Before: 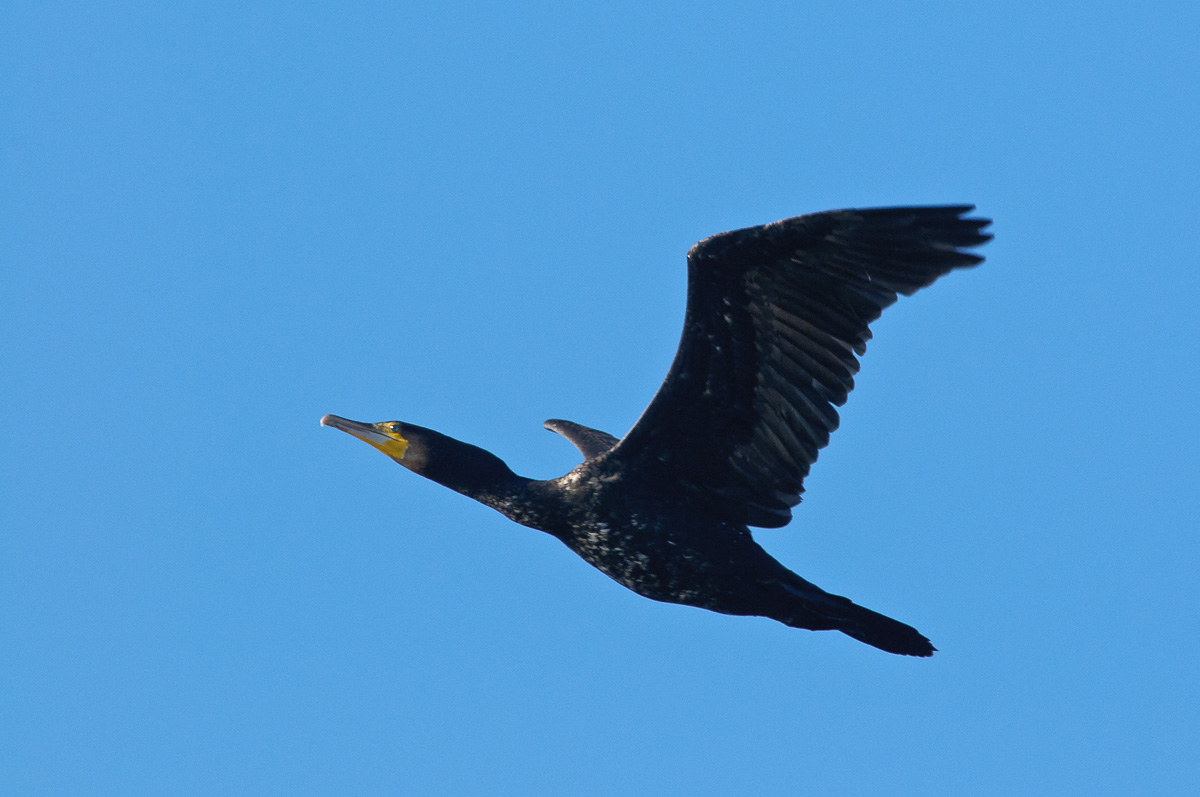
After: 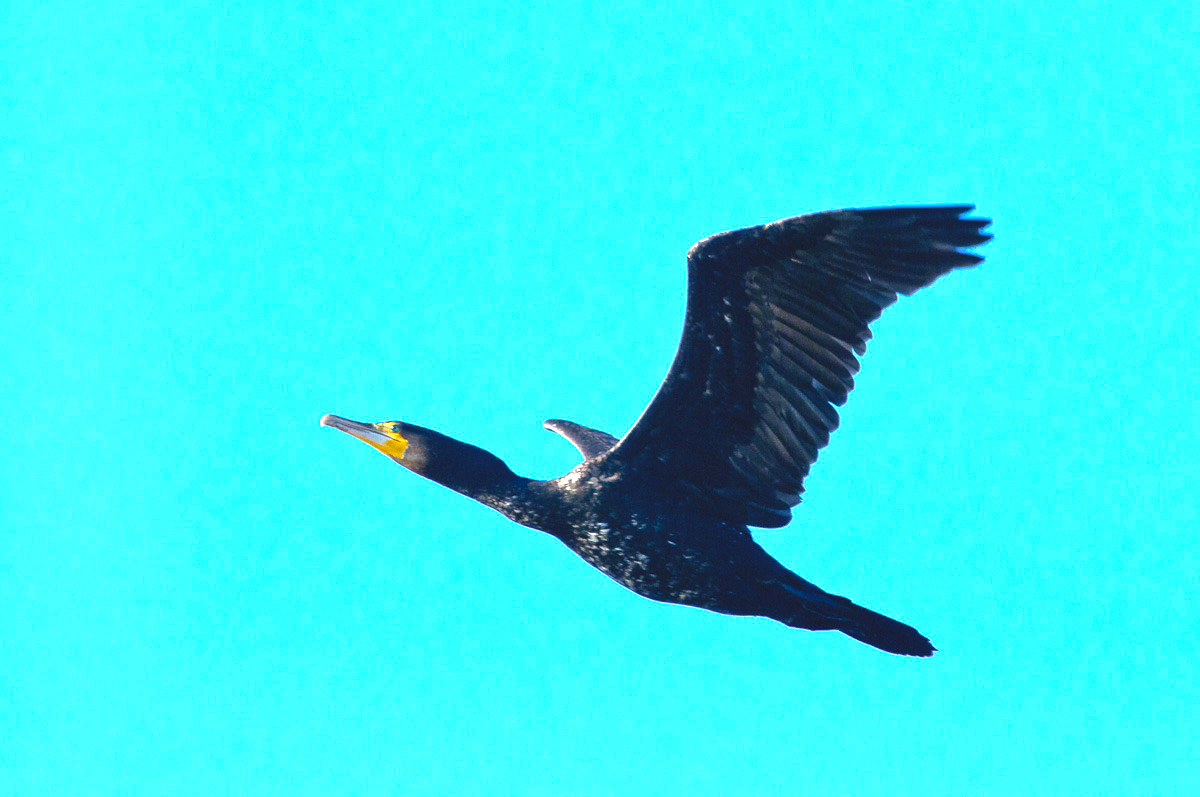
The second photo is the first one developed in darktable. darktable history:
contrast brightness saturation: contrast 0.09, saturation 0.28
exposure: black level correction -0.001, exposure 0.9 EV, compensate exposure bias true, compensate highlight preservation false
